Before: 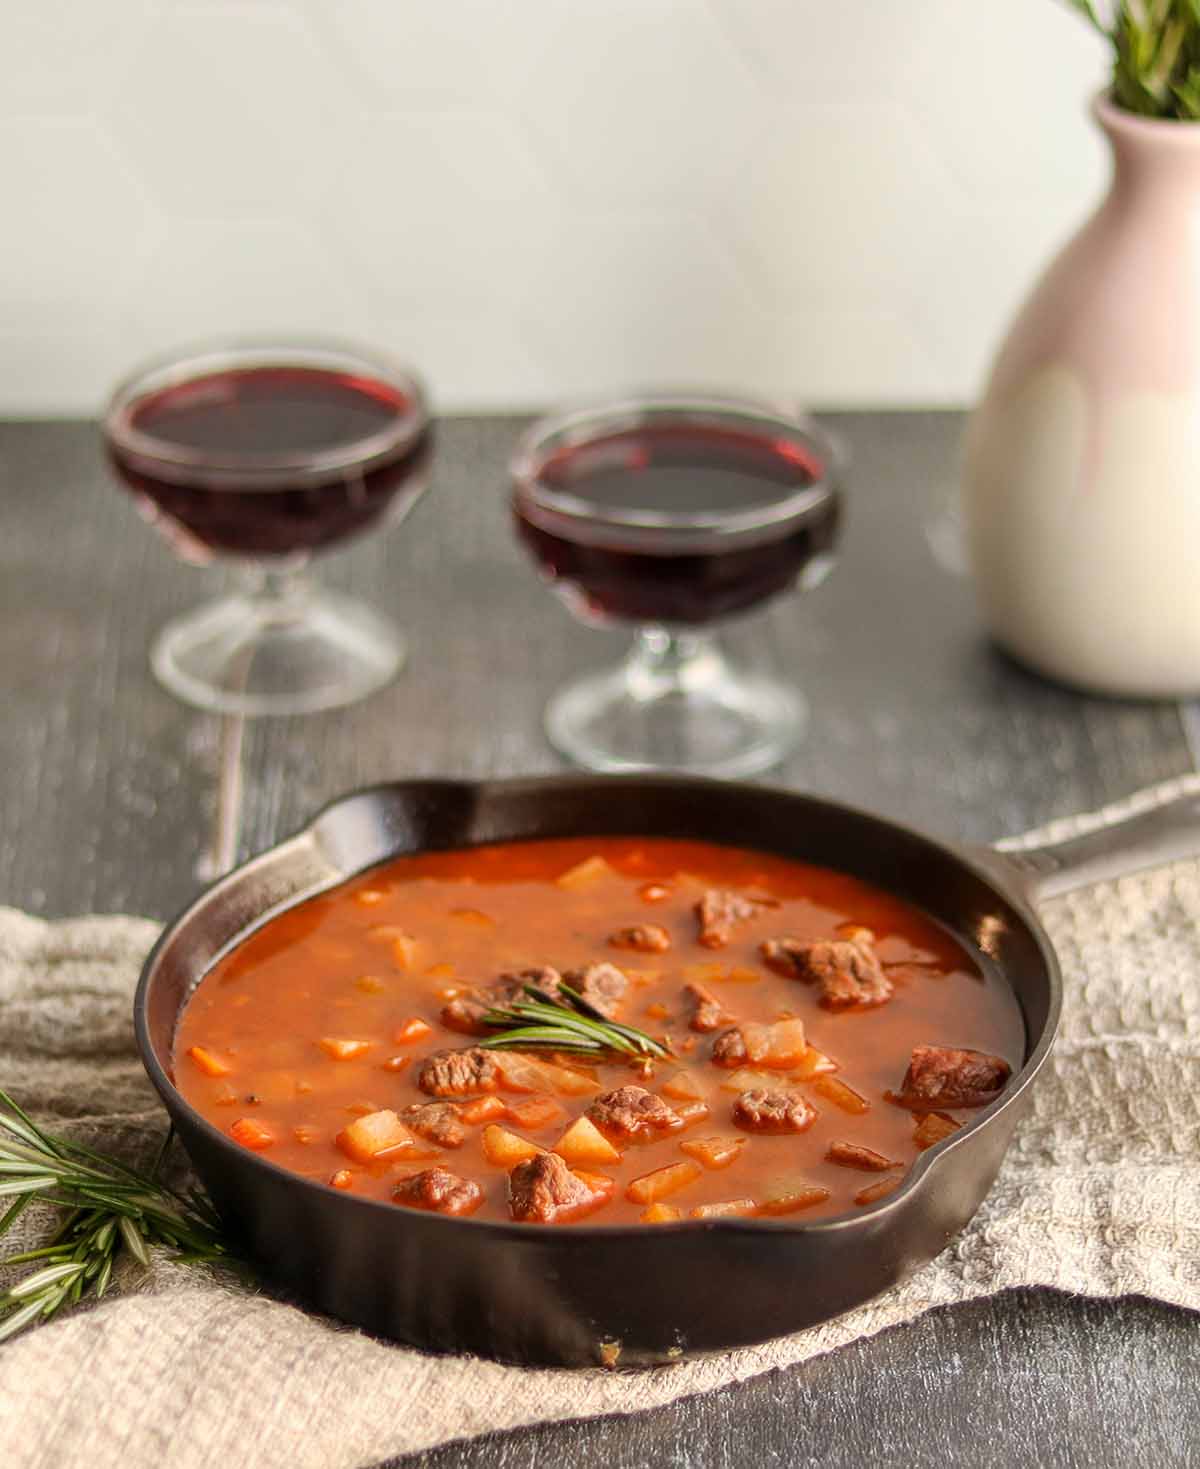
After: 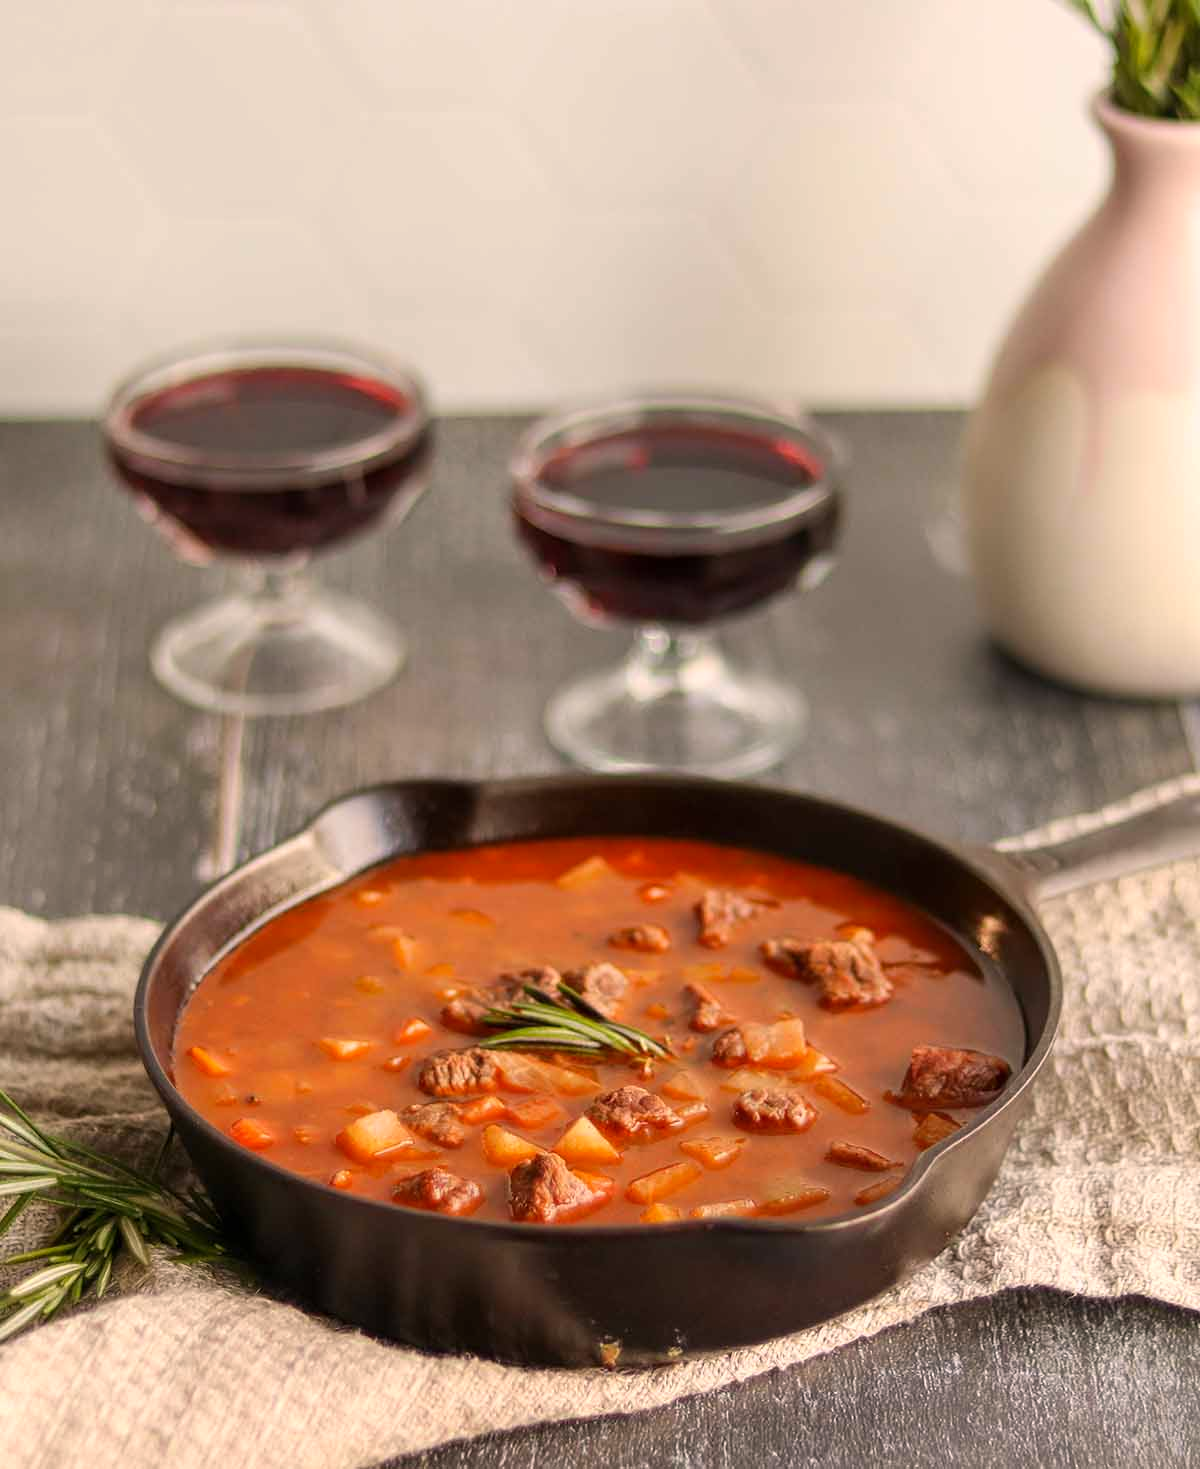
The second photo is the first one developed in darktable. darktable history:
color correction: highlights a* 5.74, highlights b* 4.68
